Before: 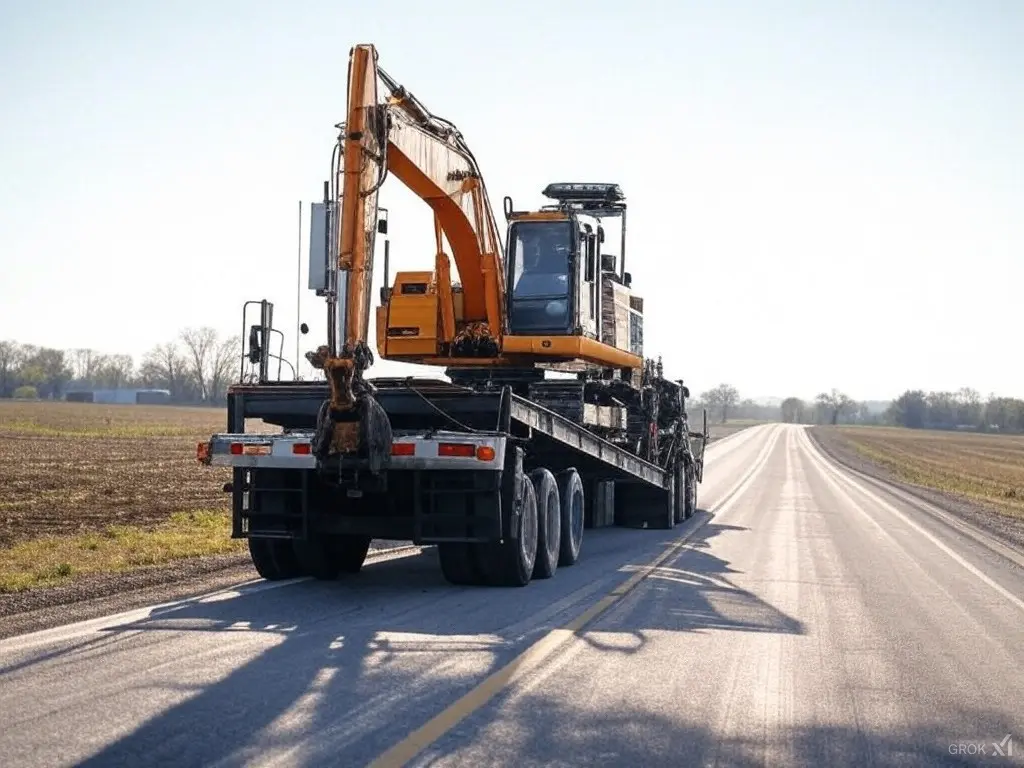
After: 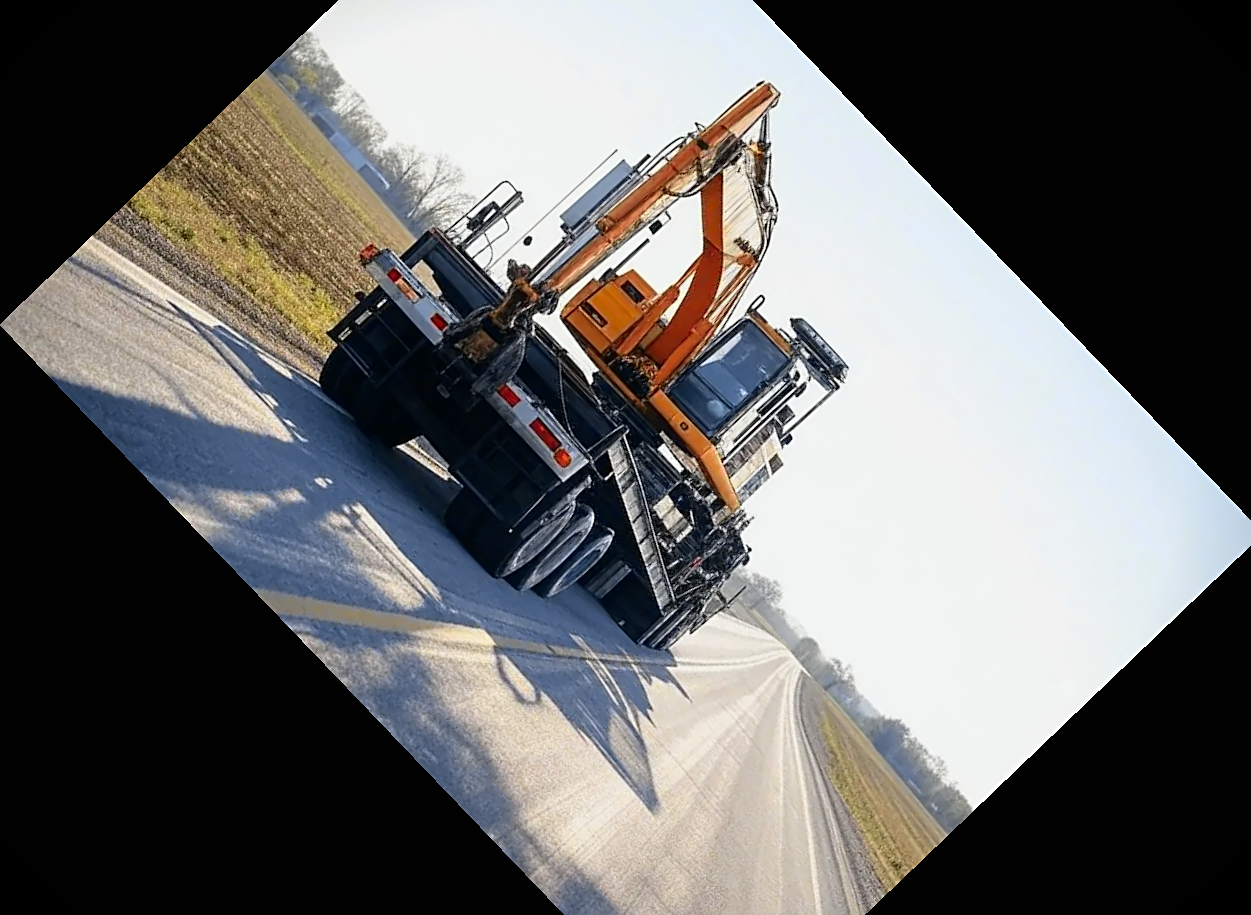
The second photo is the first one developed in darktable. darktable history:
crop and rotate: angle -46.26°, top 16.234%, right 0.912%, bottom 11.704%
tone curve: curves: ch0 [(0, 0) (0.07, 0.052) (0.23, 0.254) (0.486, 0.53) (0.822, 0.825) (0.994, 0.955)]; ch1 [(0, 0) (0.226, 0.261) (0.379, 0.442) (0.469, 0.472) (0.495, 0.495) (0.514, 0.504) (0.561, 0.568) (0.59, 0.612) (1, 1)]; ch2 [(0, 0) (0.269, 0.299) (0.459, 0.441) (0.498, 0.499) (0.523, 0.52) (0.551, 0.576) (0.629, 0.643) (0.659, 0.681) (0.718, 0.764) (1, 1)], color space Lab, independent channels, preserve colors none
vignetting: fall-off start 88.53%, fall-off radius 44.2%, saturation 0.376, width/height ratio 1.161
sharpen: on, module defaults
